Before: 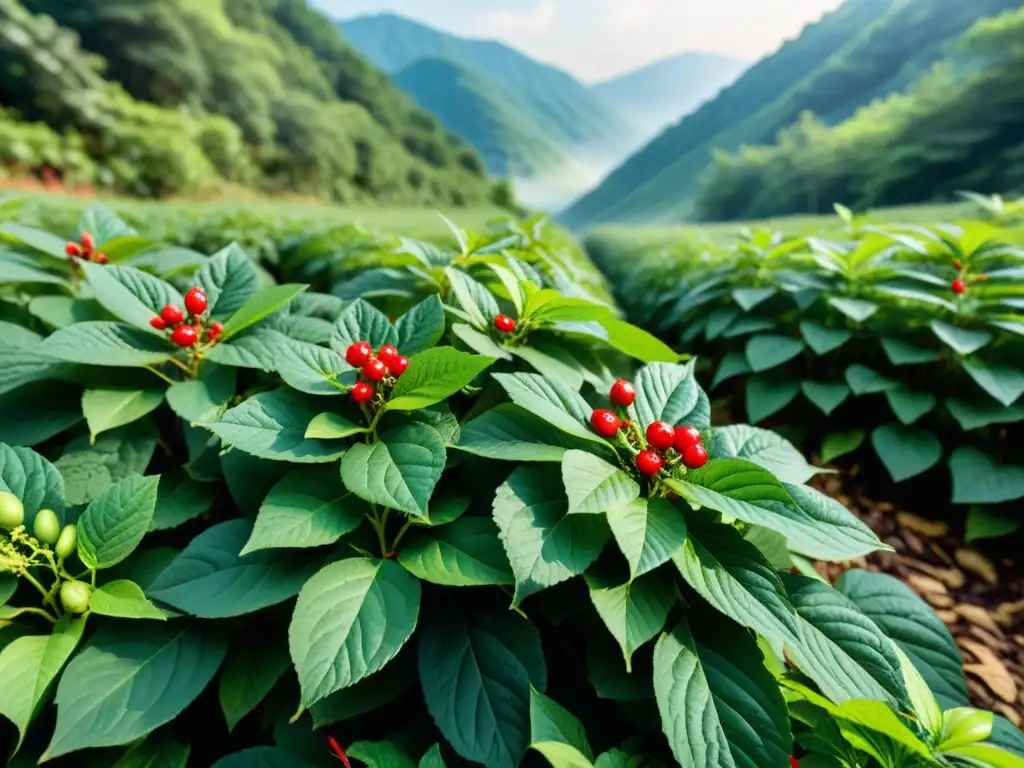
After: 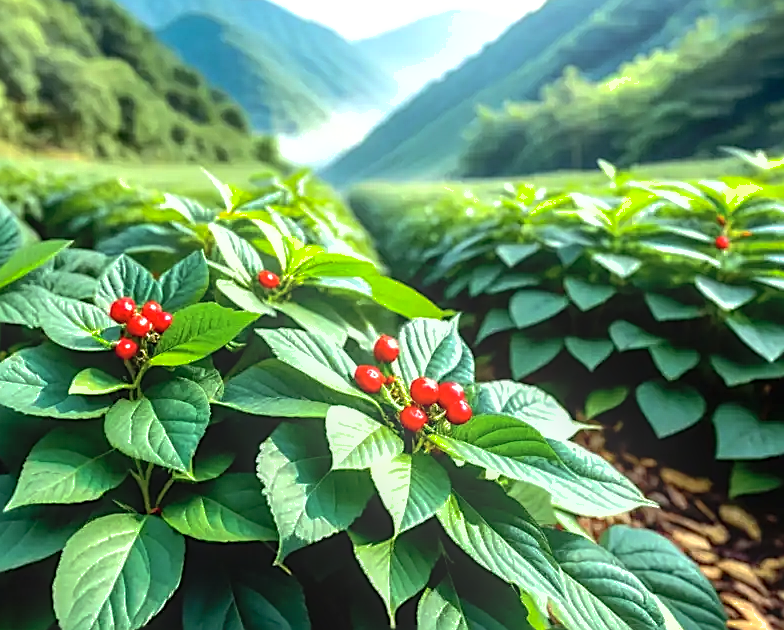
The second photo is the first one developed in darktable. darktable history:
local contrast: on, module defaults
tone equalizer: -8 EV -0.75 EV, -7 EV -0.7 EV, -6 EV -0.6 EV, -5 EV -0.4 EV, -3 EV 0.4 EV, -2 EV 0.6 EV, -1 EV 0.7 EV, +0 EV 0.75 EV, edges refinement/feathering 500, mask exposure compensation -1.57 EV, preserve details no
crop: left 23.095%, top 5.827%, bottom 11.854%
exposure: compensate highlight preservation false
shadows and highlights: on, module defaults
sharpen: on, module defaults
bloom: size 15%, threshold 97%, strength 7%
